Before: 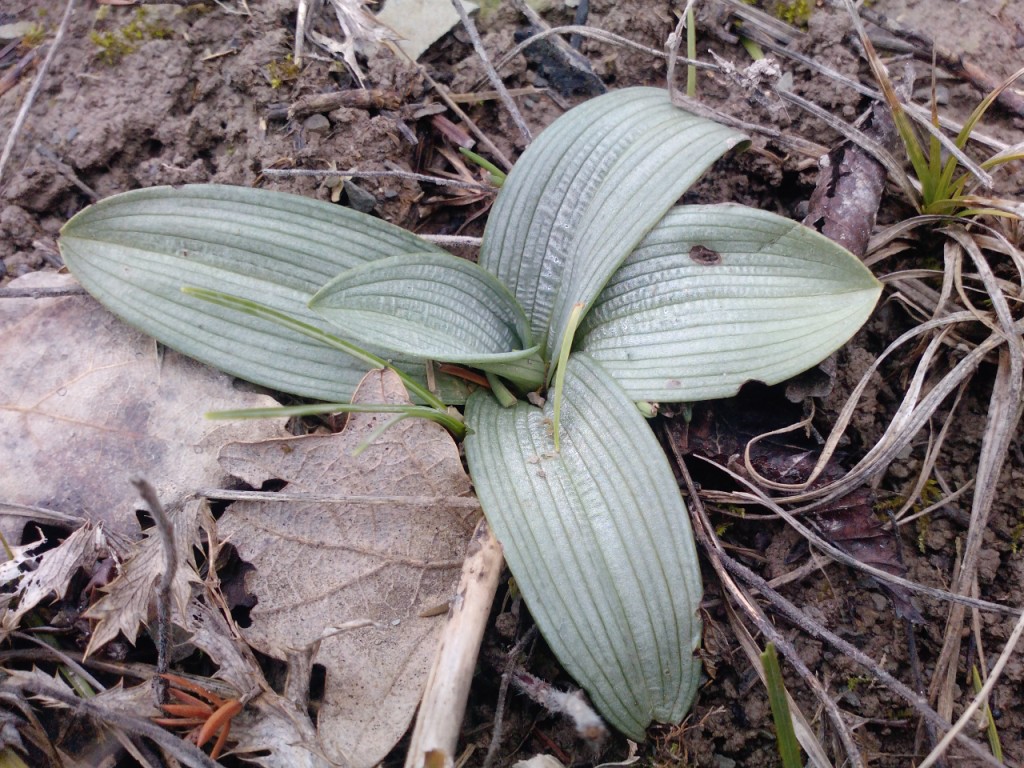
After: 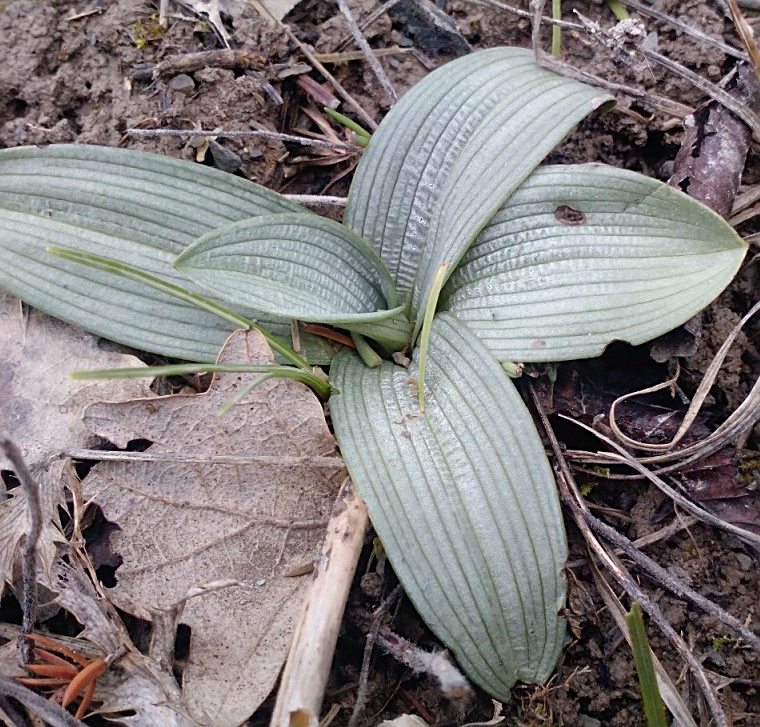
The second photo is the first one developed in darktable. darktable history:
crop and rotate: left 13.187%, top 5.337%, right 12.538%
sharpen: on, module defaults
